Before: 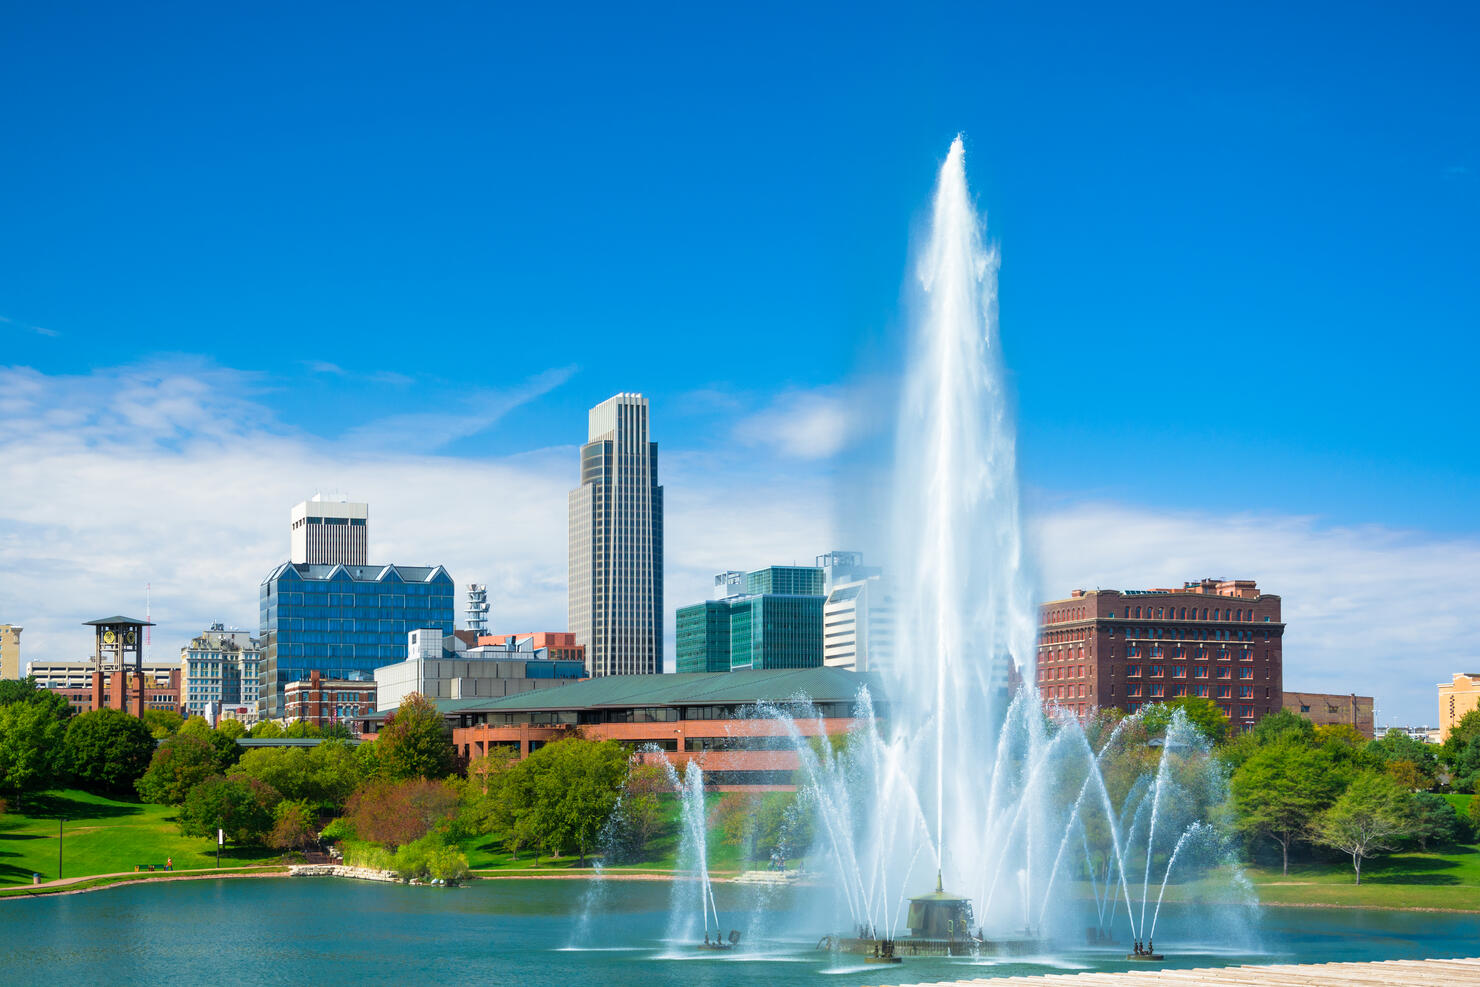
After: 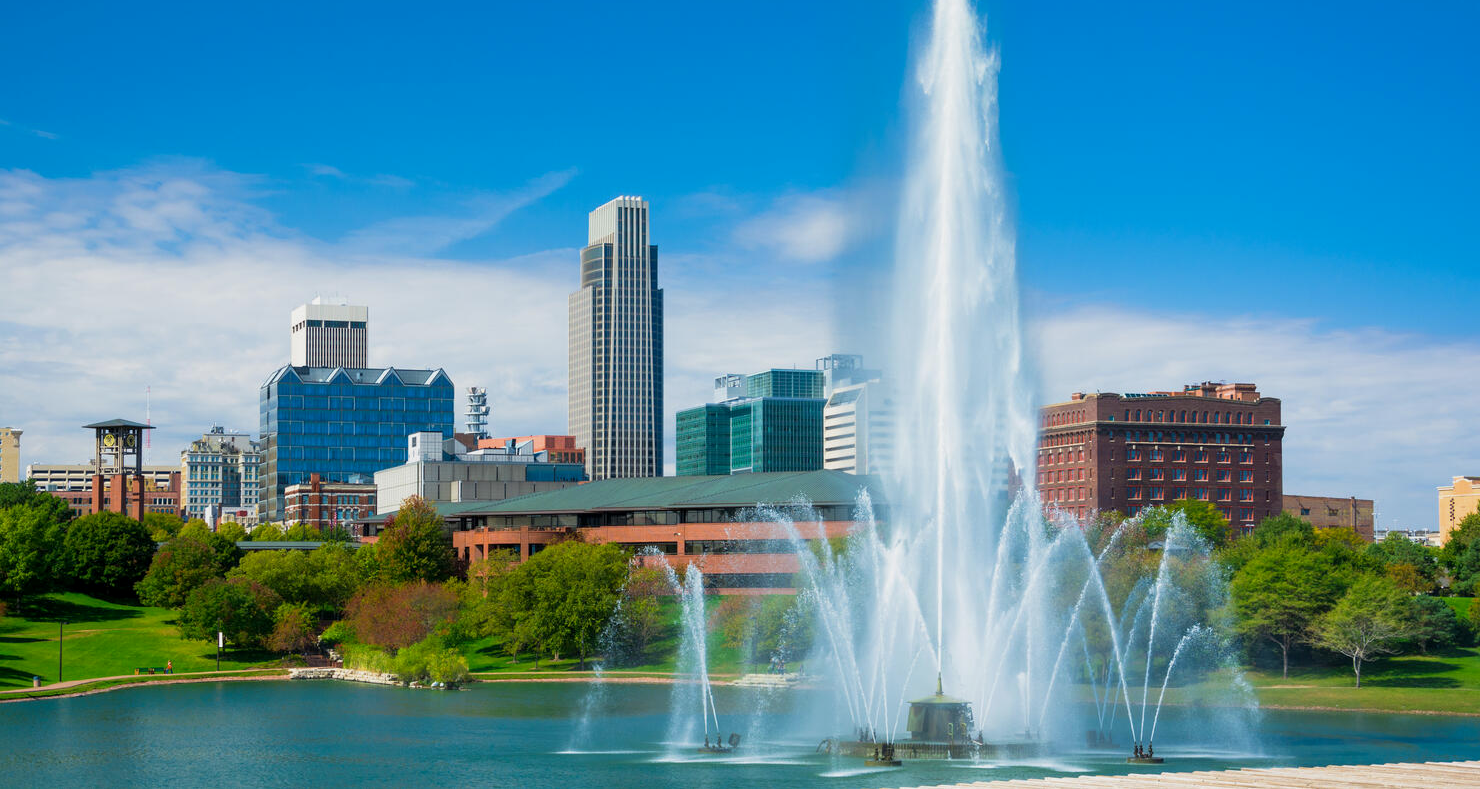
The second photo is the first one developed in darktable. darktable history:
crop and rotate: top 20.032%
exposure: black level correction 0.001, exposure -0.203 EV, compensate exposure bias true, compensate highlight preservation false
